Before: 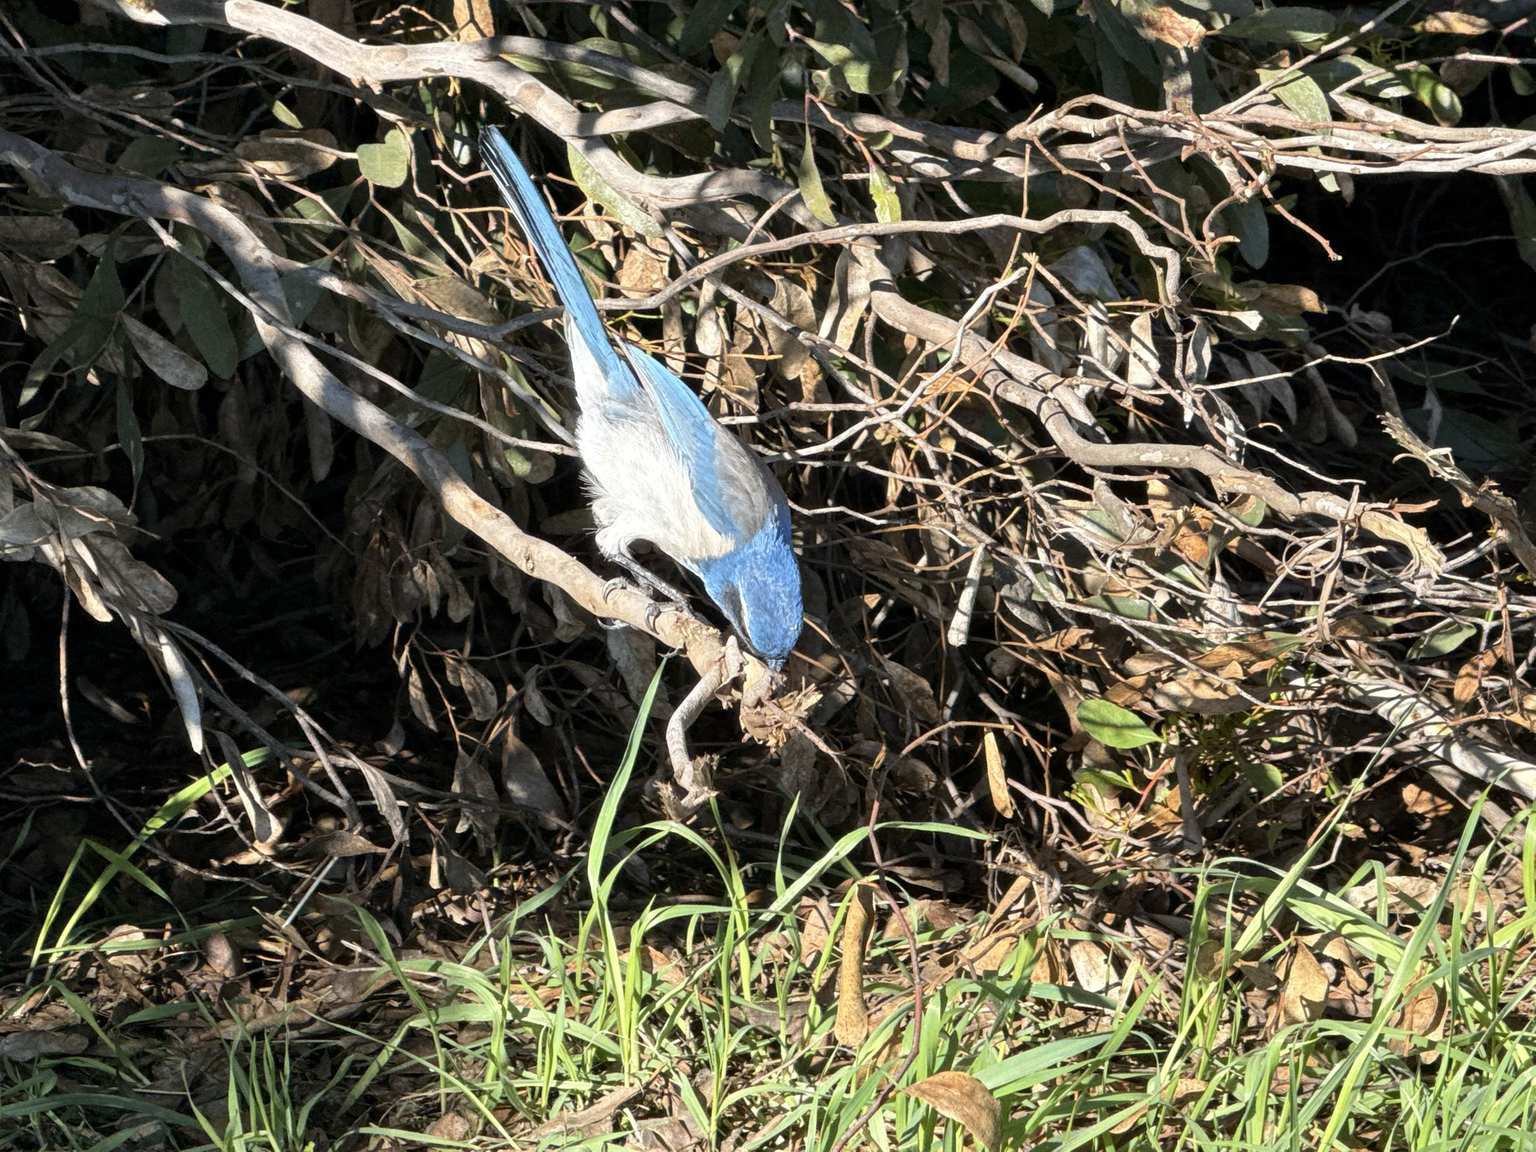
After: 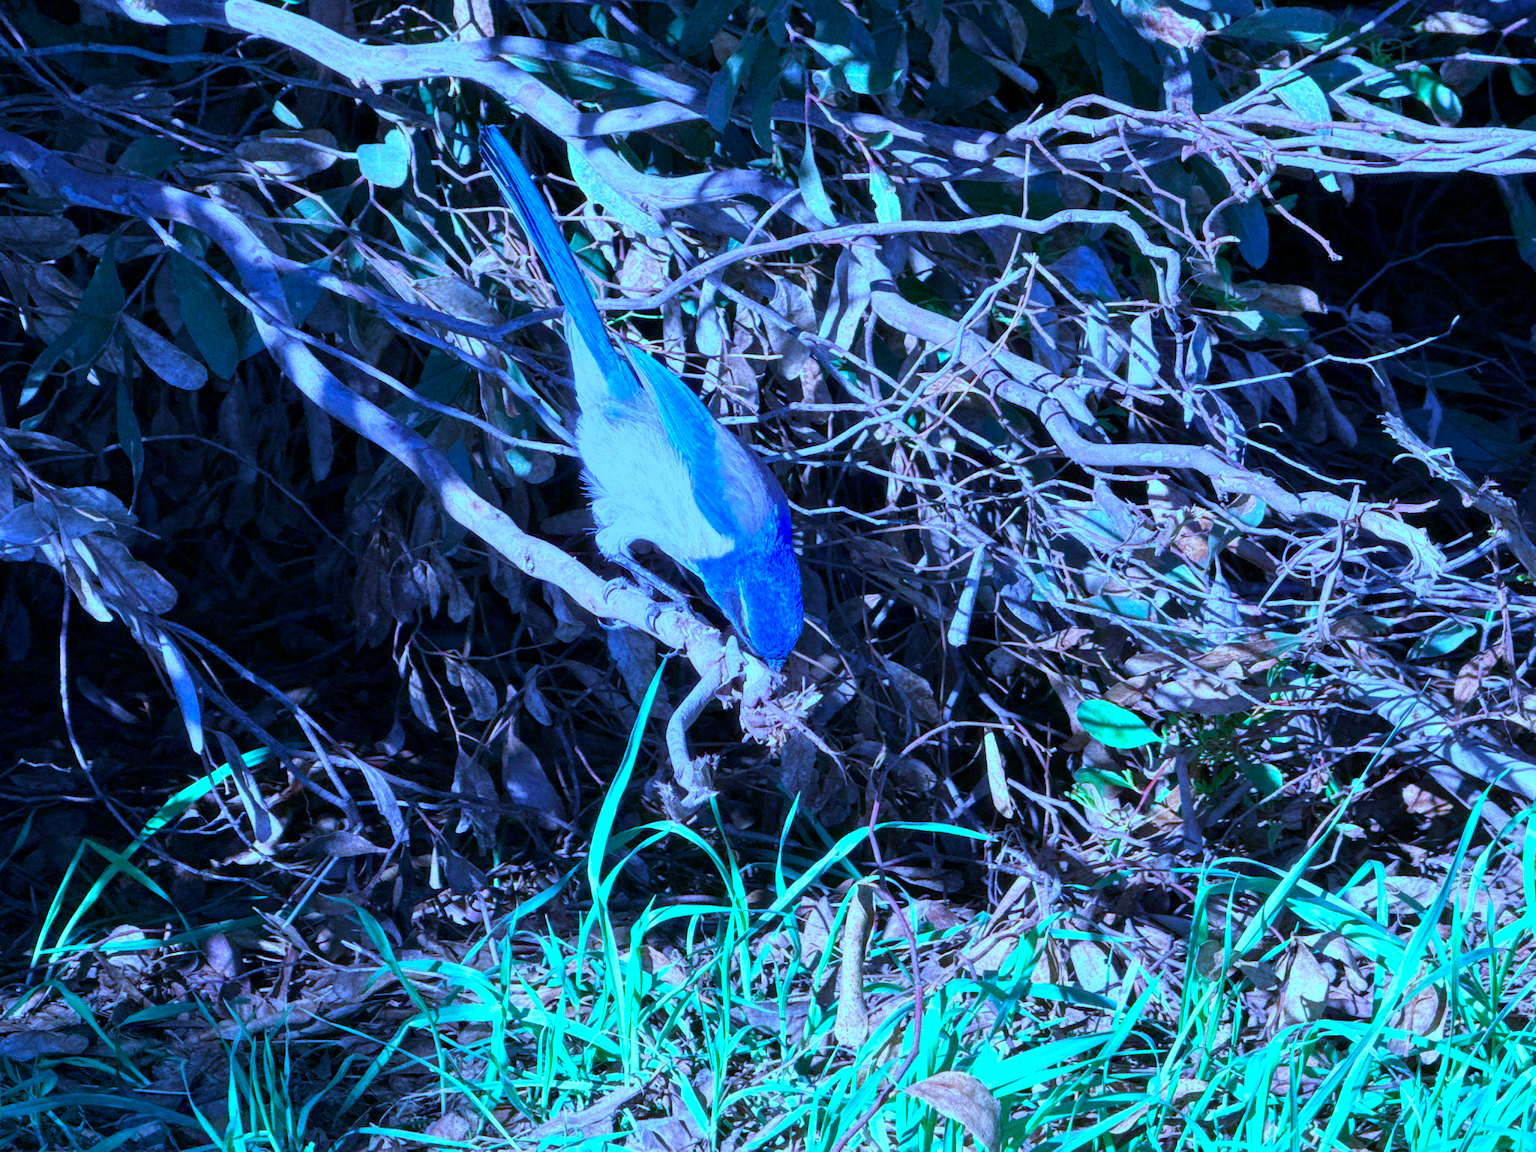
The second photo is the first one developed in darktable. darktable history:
exposure: exposure 0.078 EV, compensate highlight preservation false
color correction: saturation 0.98
color calibration: output R [0.948, 0.091, -0.04, 0], output G [-0.3, 1.384, -0.085, 0], output B [-0.108, 0.061, 1.08, 0], illuminant as shot in camera, x 0.484, y 0.43, temperature 2405.29 K
color zones: curves: ch0 [(0.11, 0.396) (0.195, 0.36) (0.25, 0.5) (0.303, 0.412) (0.357, 0.544) (0.75, 0.5) (0.967, 0.328)]; ch1 [(0, 0.468) (0.112, 0.512) (0.202, 0.6) (0.25, 0.5) (0.307, 0.352) (0.357, 0.544) (0.75, 0.5) (0.963, 0.524)]
